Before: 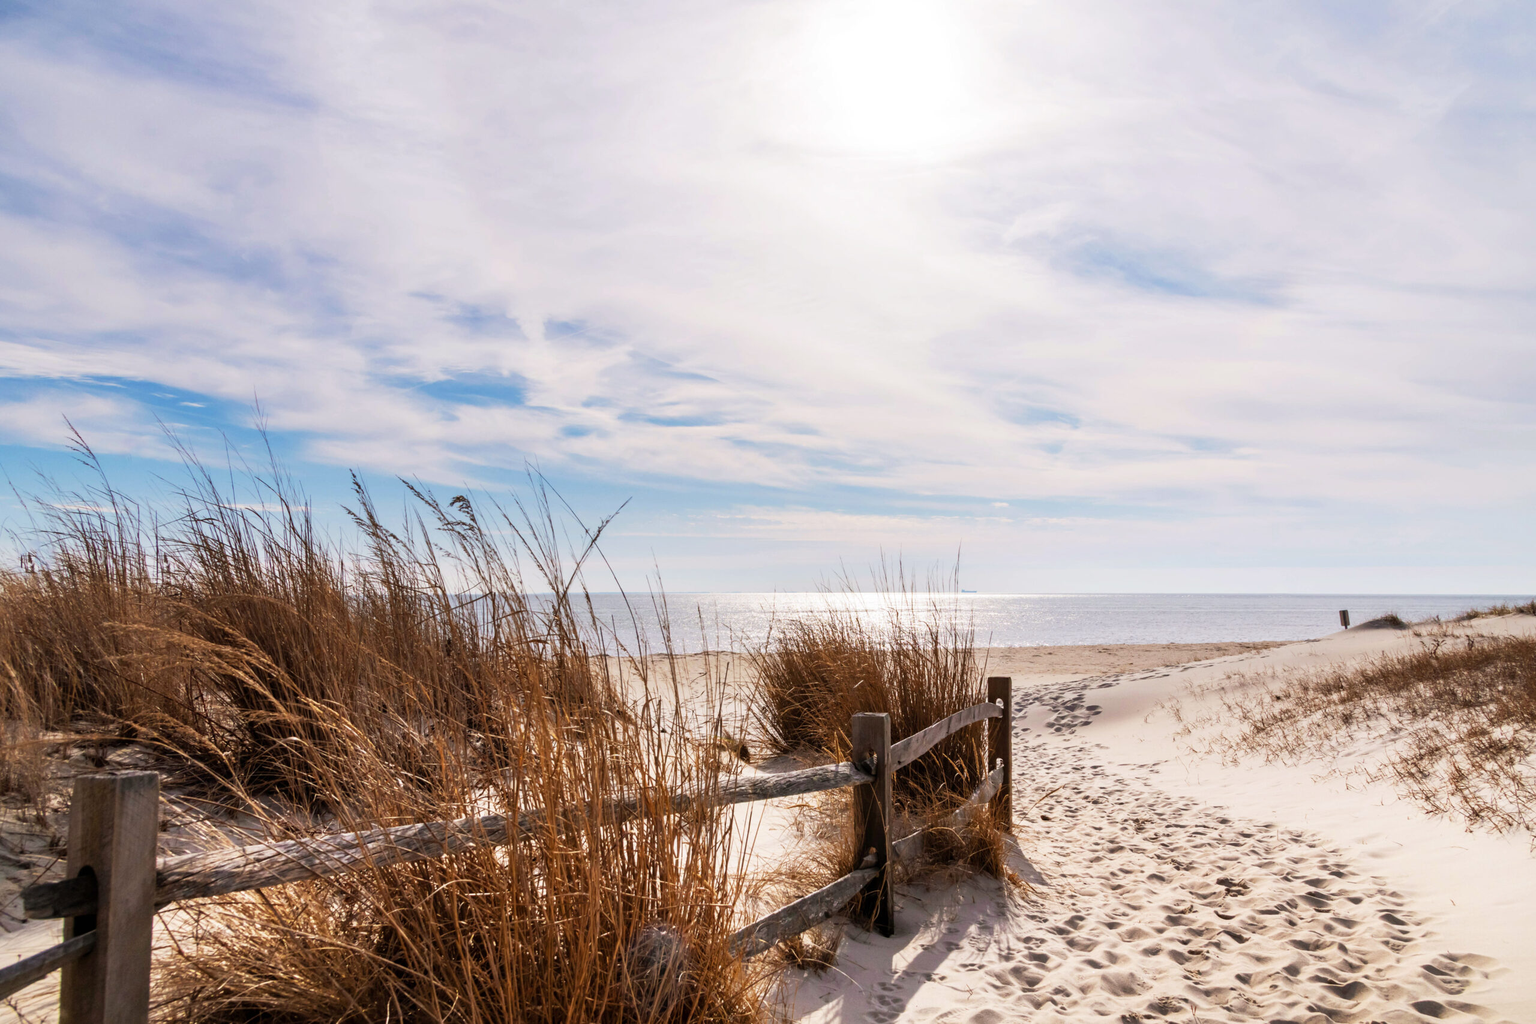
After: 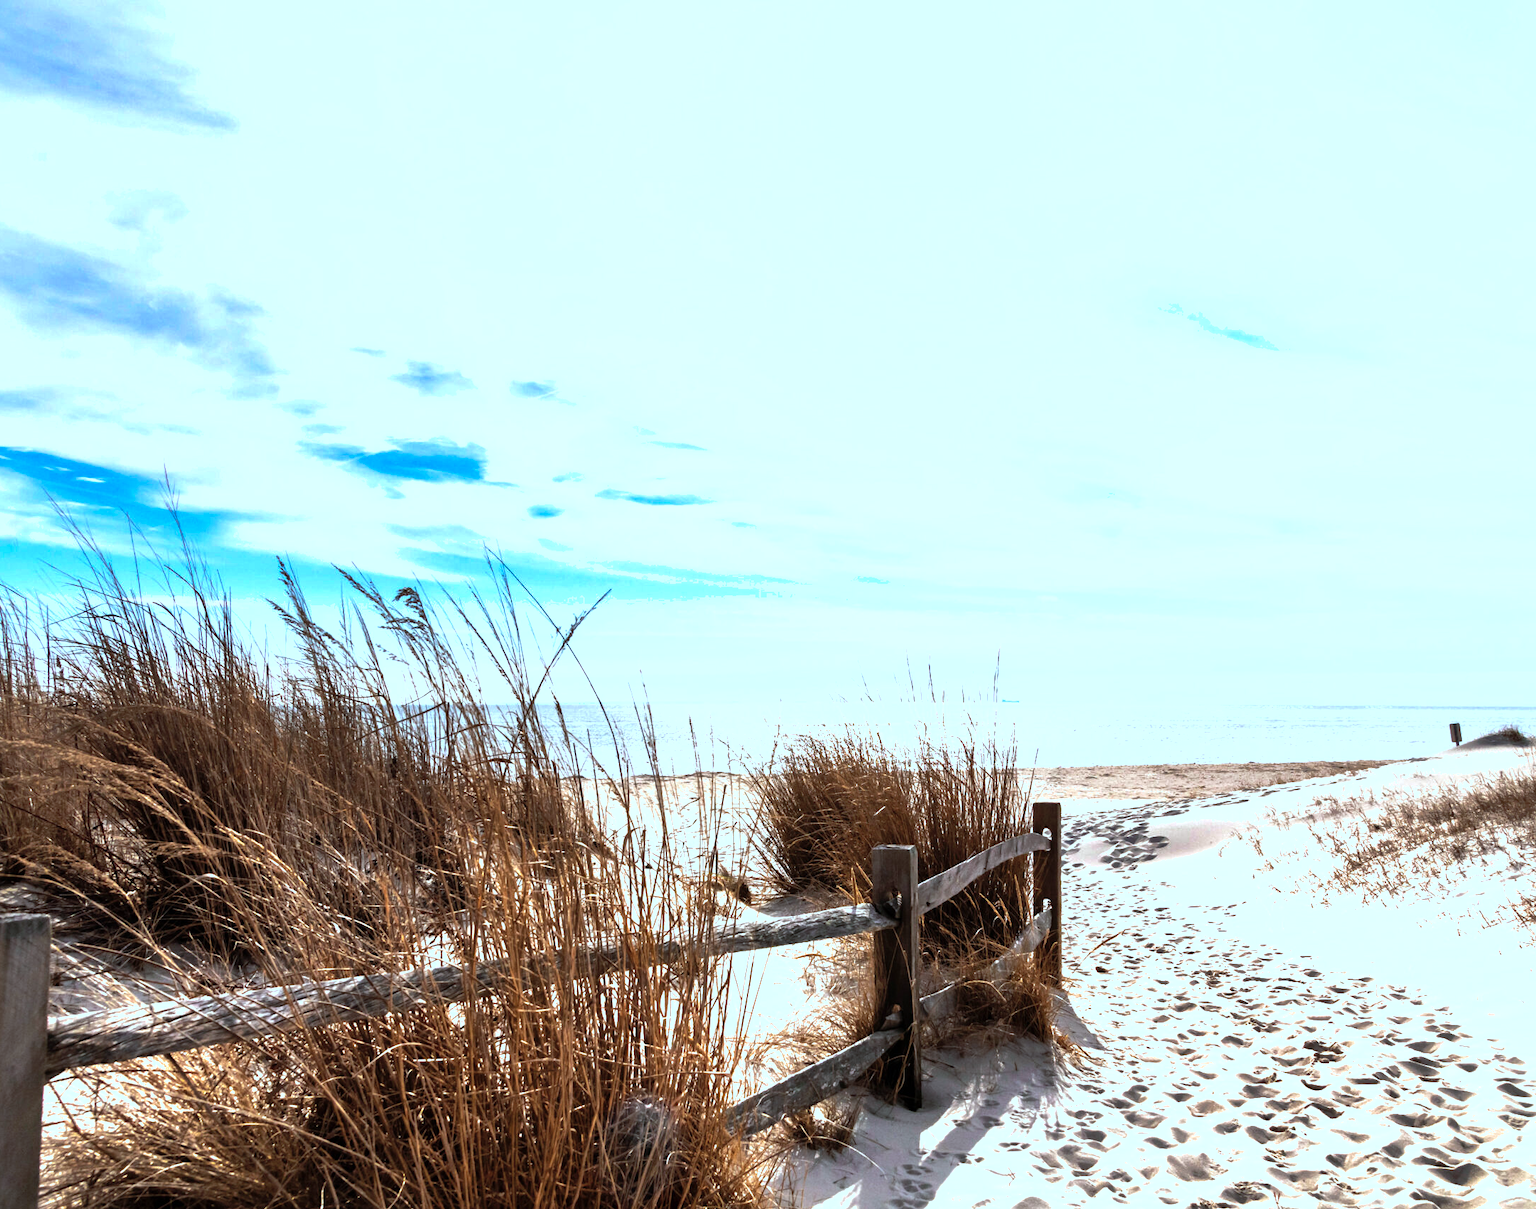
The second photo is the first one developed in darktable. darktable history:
tone equalizer: -8 EV -1.08 EV, -7 EV -1.01 EV, -6 EV -0.867 EV, -5 EV -0.578 EV, -3 EV 0.578 EV, -2 EV 0.867 EV, -1 EV 1.01 EV, +0 EV 1.08 EV, edges refinement/feathering 500, mask exposure compensation -1.57 EV, preserve details no
color correction: highlights a* -11.71, highlights b* -15.58
crop: left 7.598%, right 7.873%
shadows and highlights: on, module defaults
